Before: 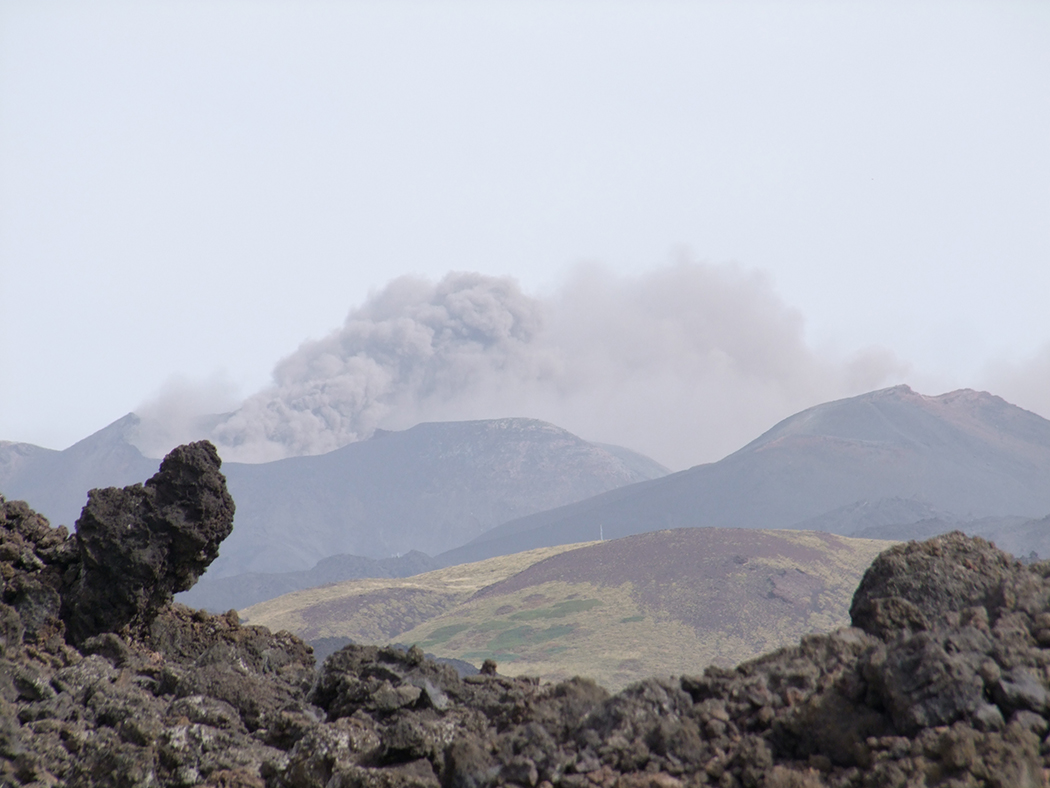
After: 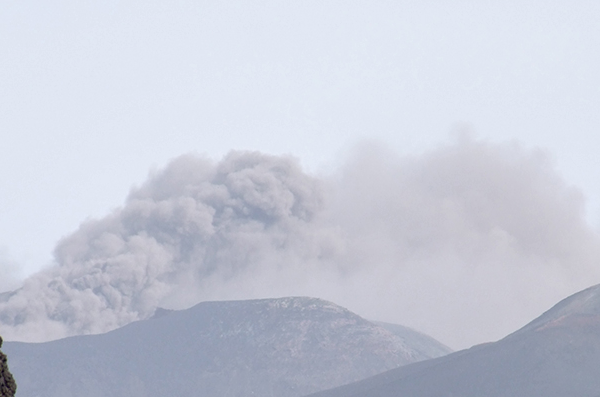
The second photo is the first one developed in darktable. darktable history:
crop: left 20.932%, top 15.471%, right 21.848%, bottom 34.081%
local contrast: on, module defaults
